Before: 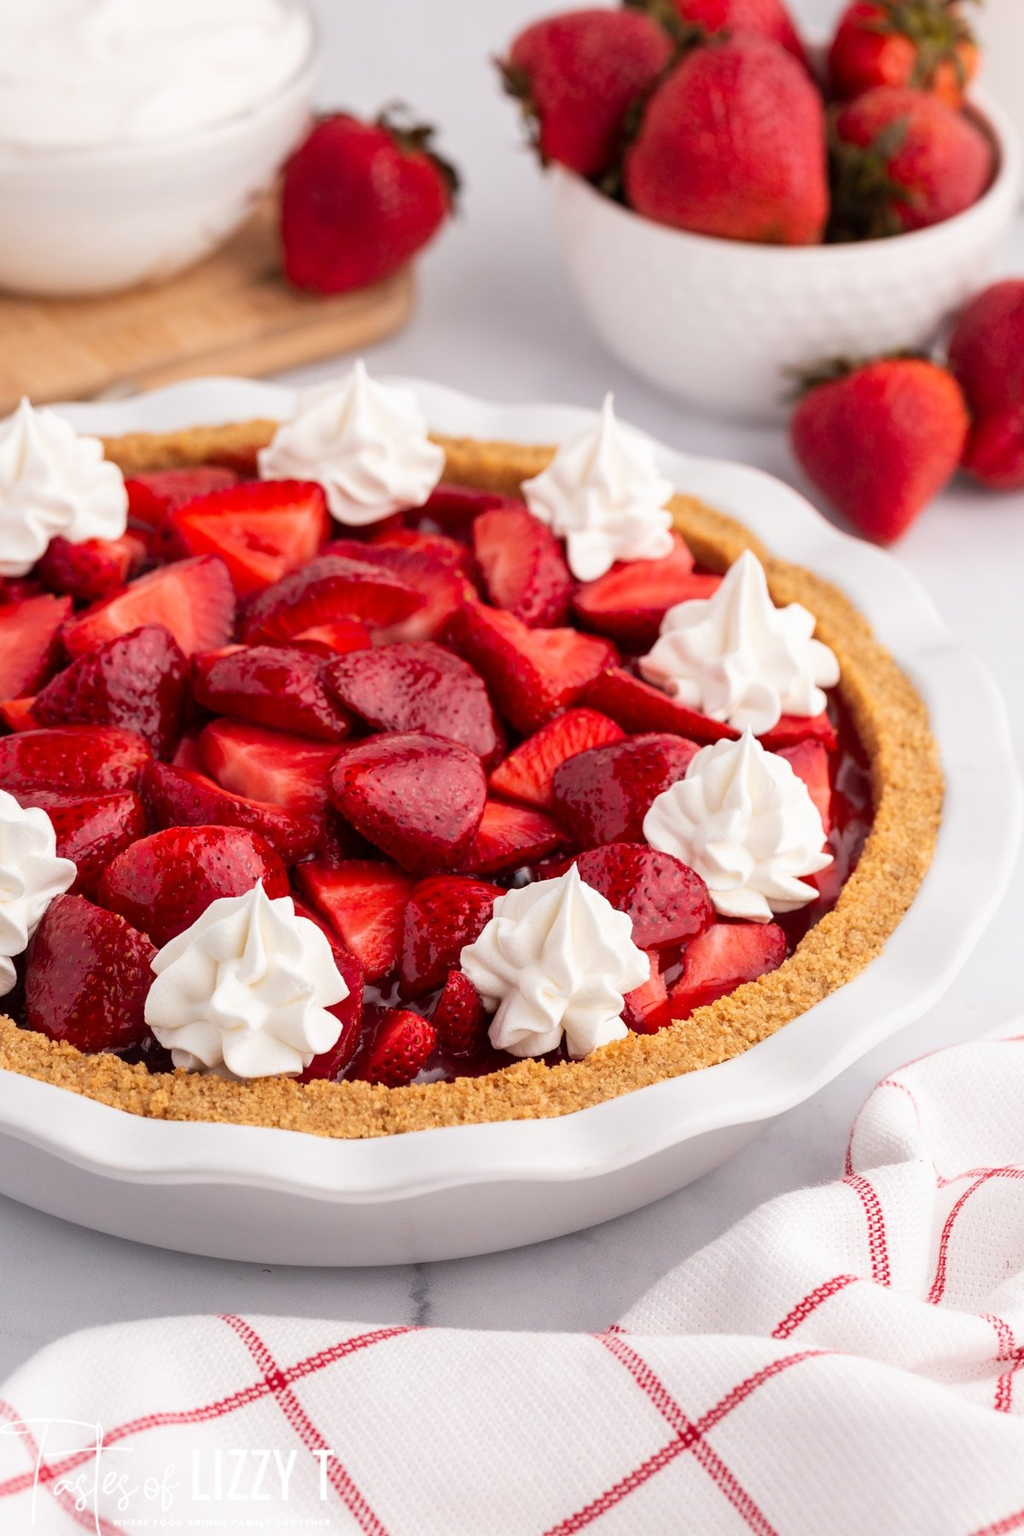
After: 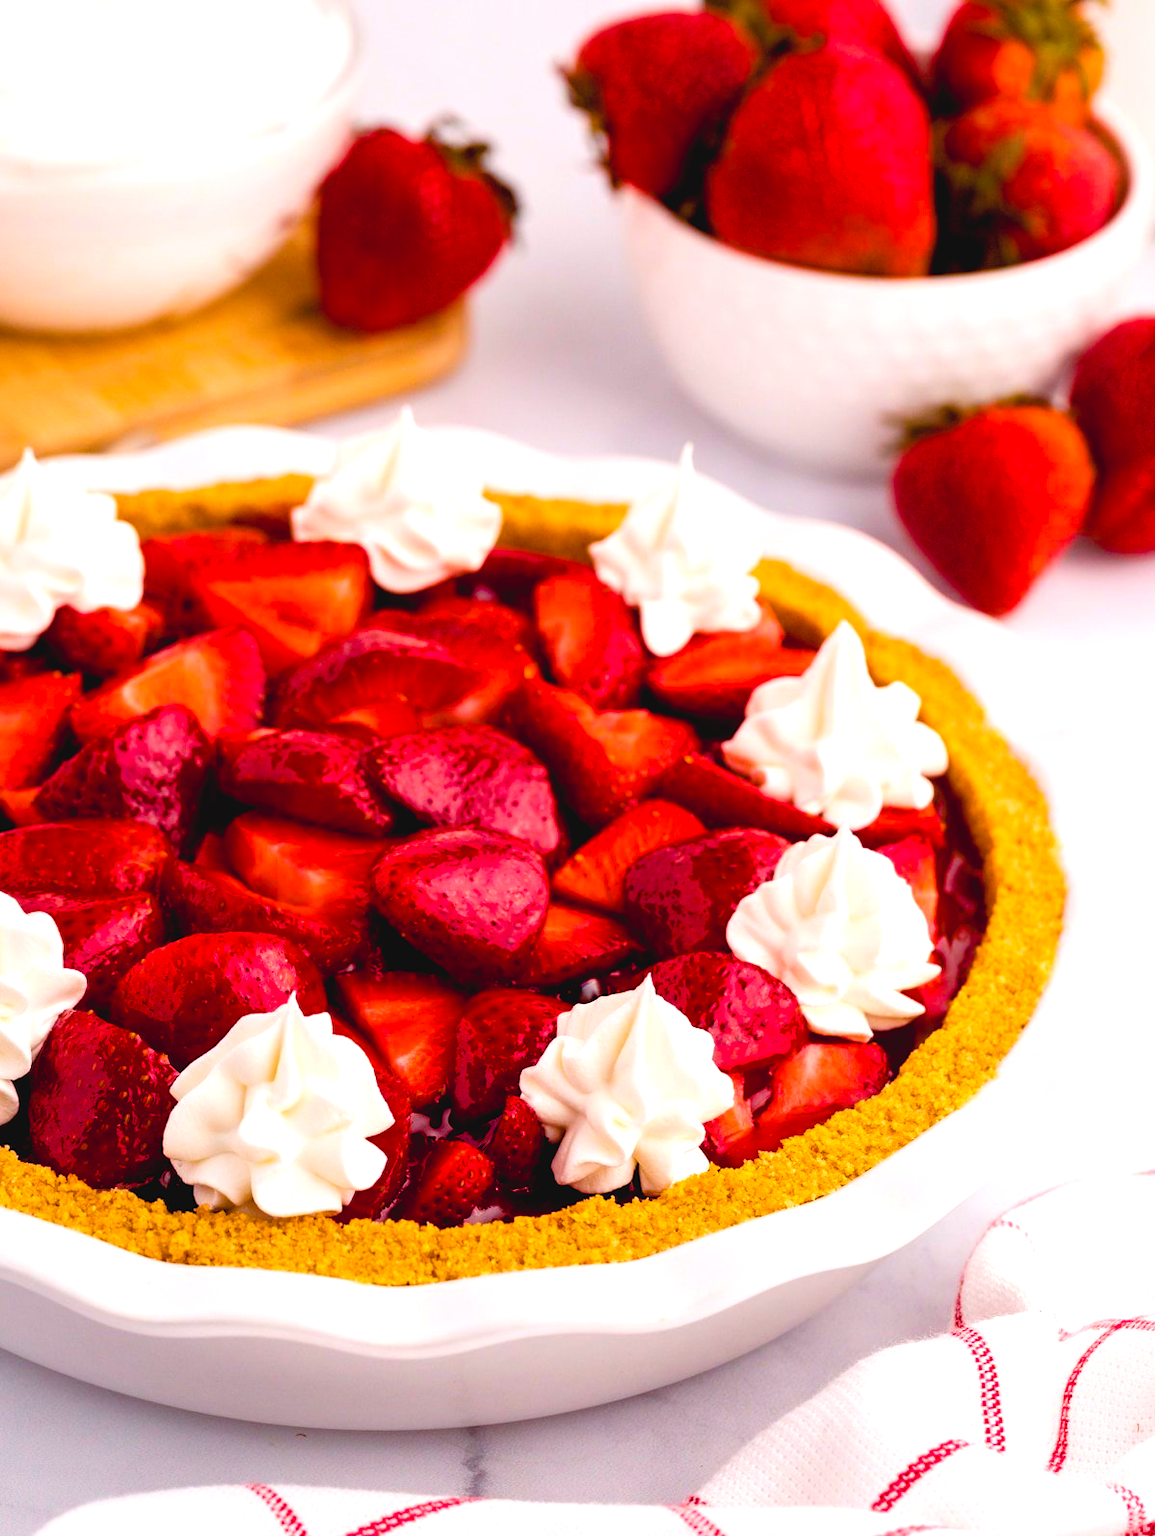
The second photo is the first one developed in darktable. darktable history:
crop and rotate: top 0%, bottom 11.435%
contrast brightness saturation: contrast -0.091, saturation -0.083
color balance rgb: highlights gain › luminance 18.021%, global offset › luminance -0.229%, global offset › chroma 0.27%, perceptual saturation grading › global saturation 36.344%, perceptual saturation grading › shadows 34.587%, global vibrance 40.54%
exposure: black level correction 0.003, exposure 0.386 EV, compensate highlight preservation false
